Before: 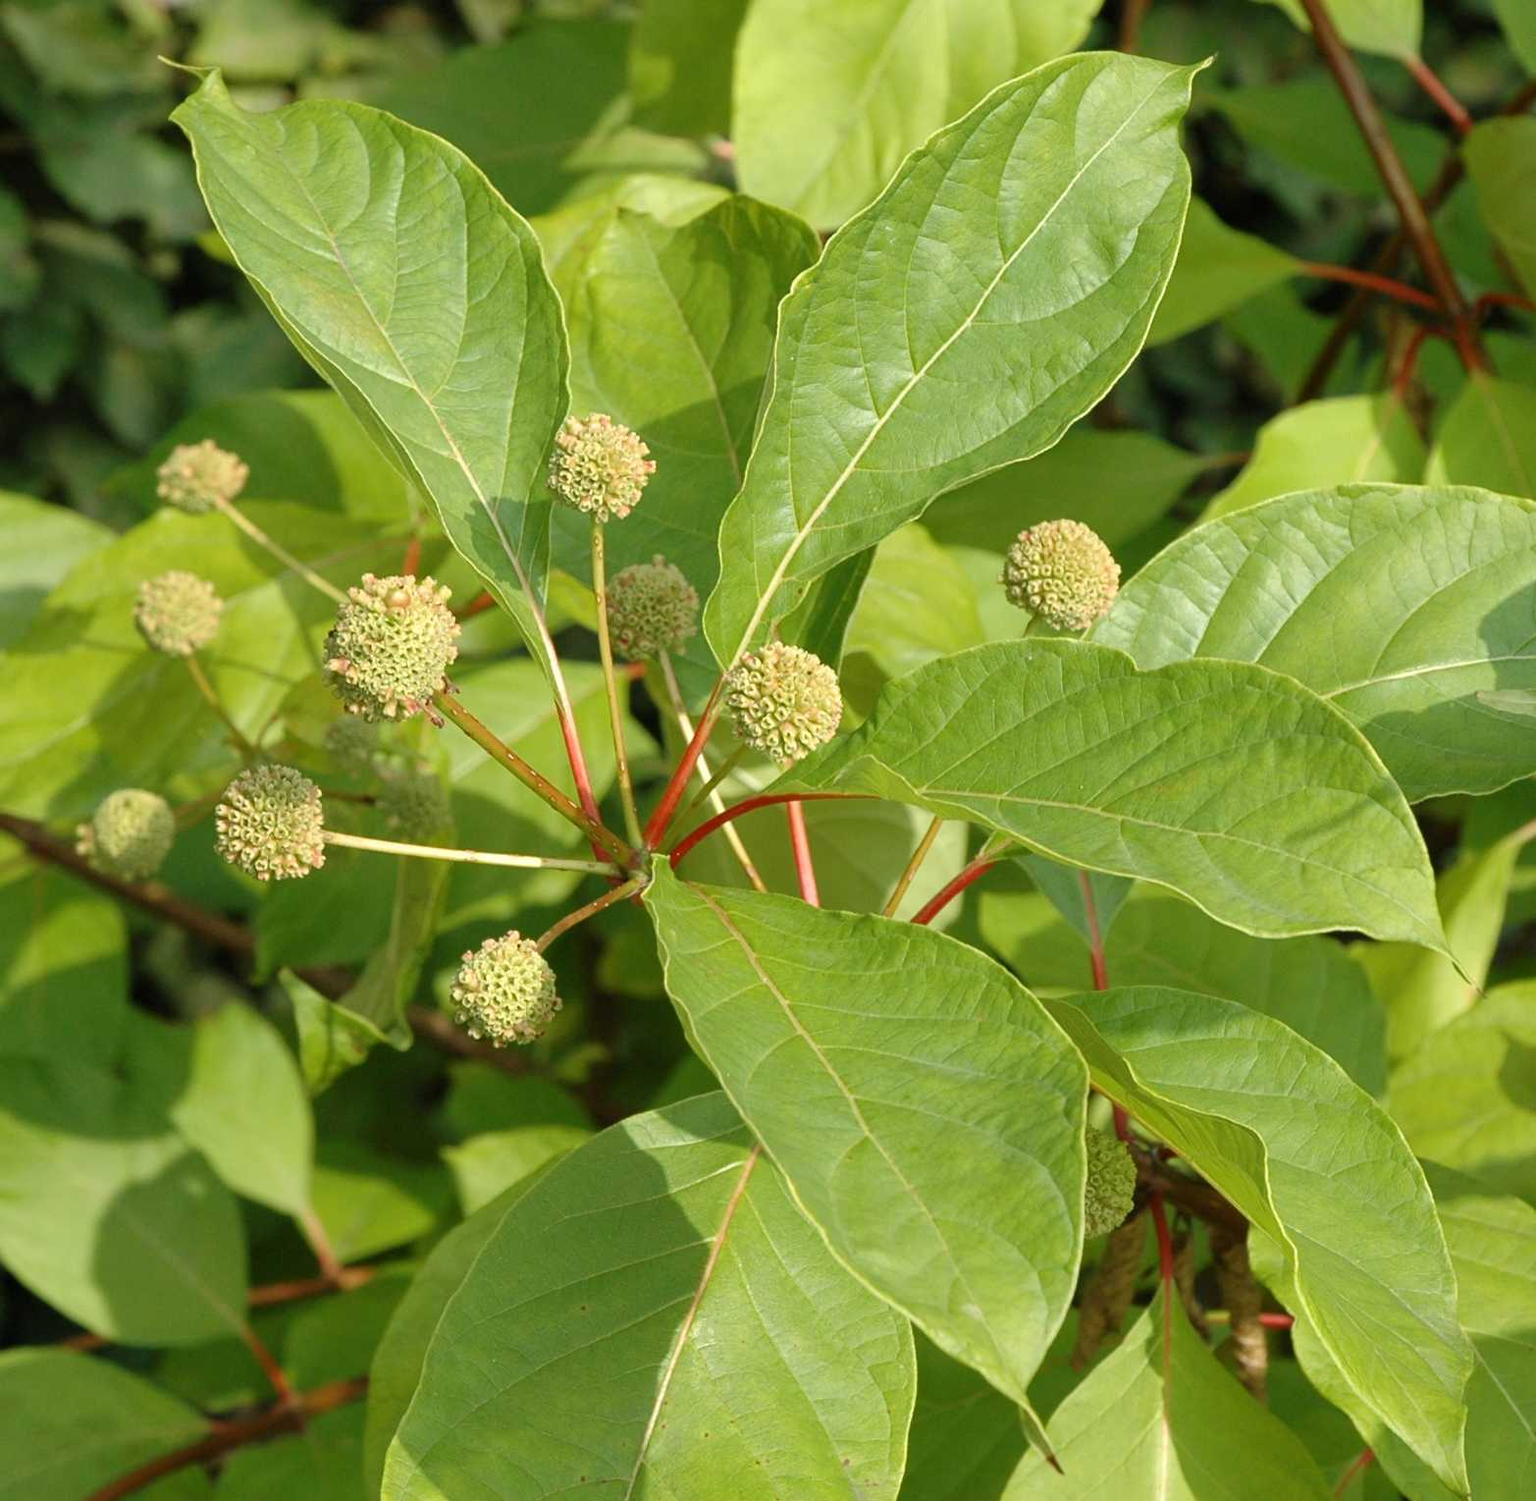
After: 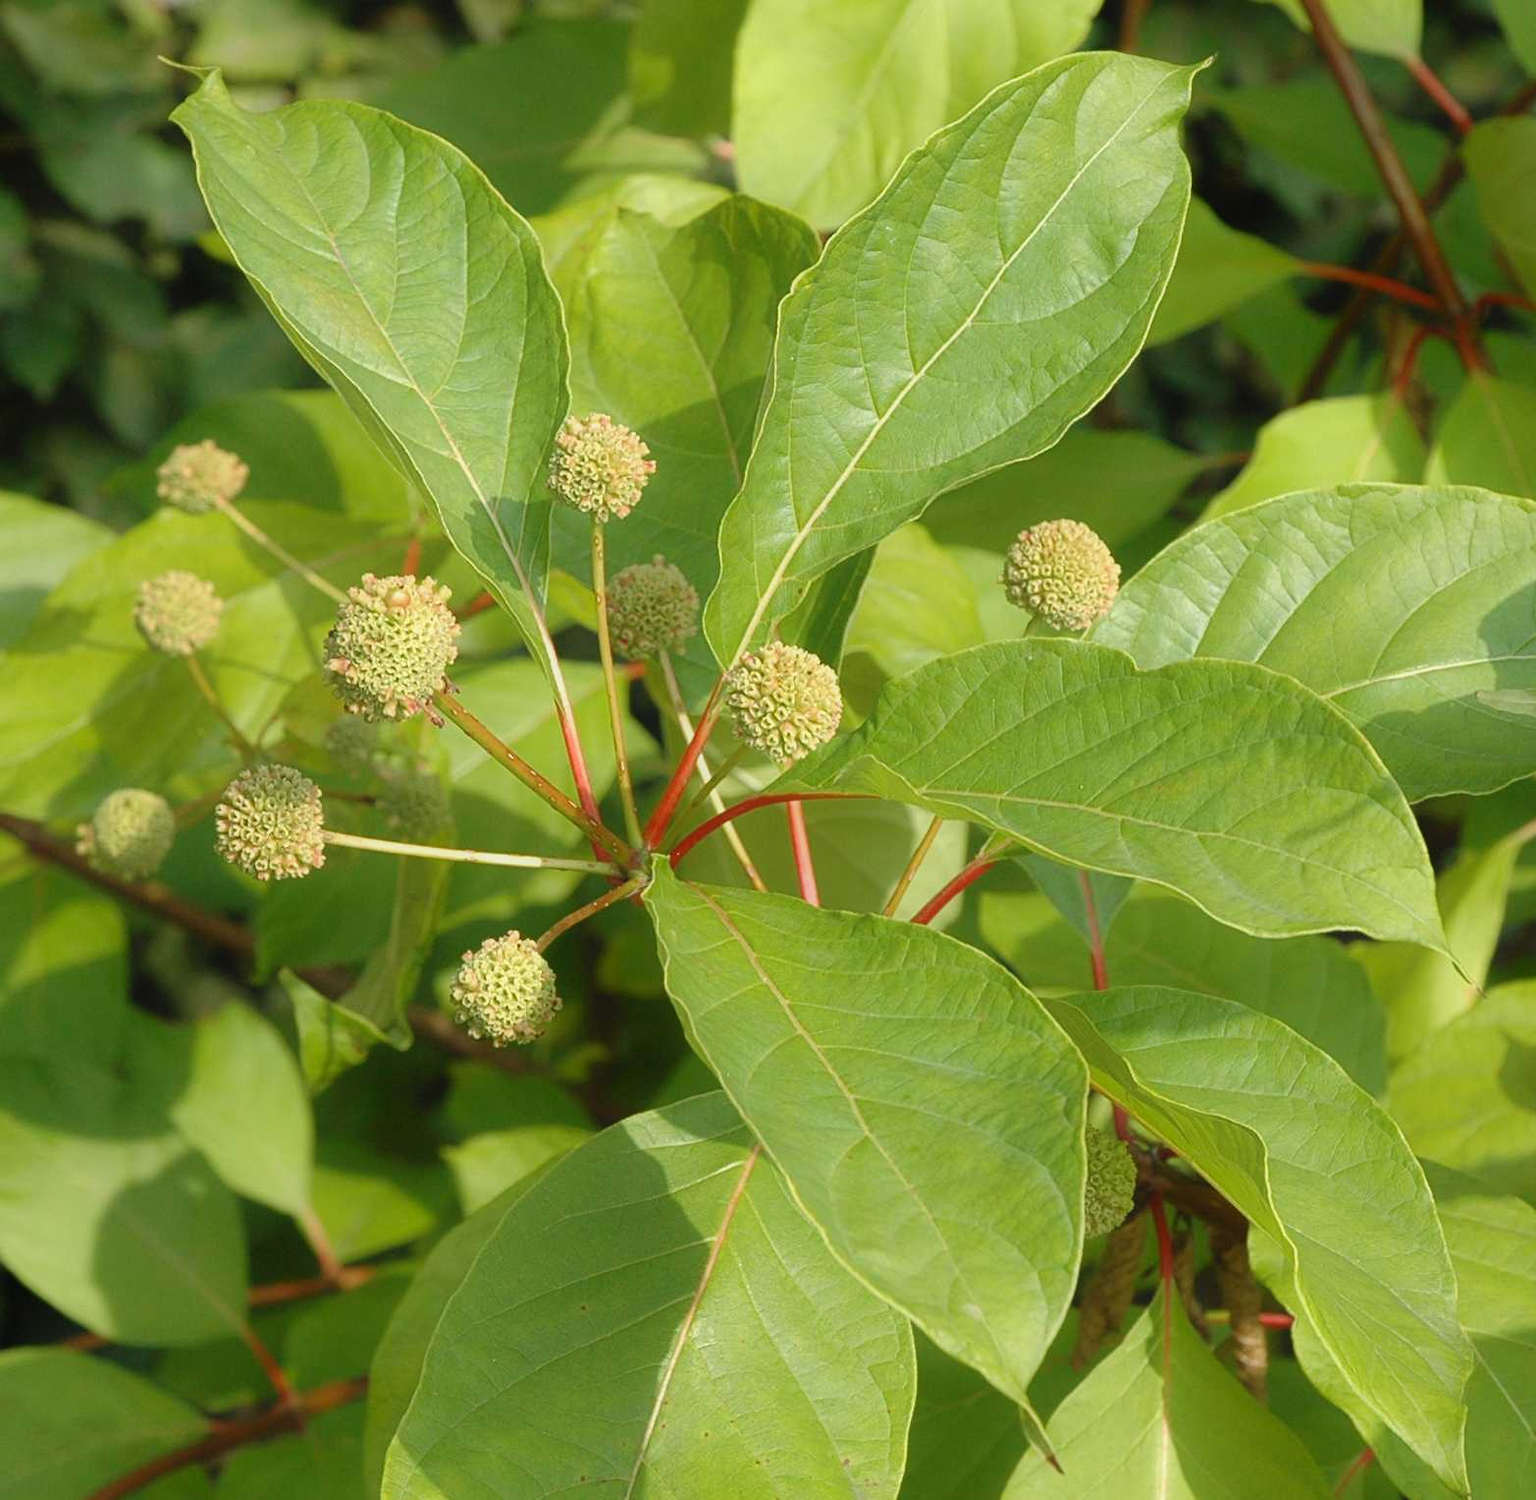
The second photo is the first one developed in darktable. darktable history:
contrast equalizer: y [[0.5, 0.496, 0.435, 0.435, 0.496, 0.5], [0.5 ×6], [0.5 ×6], [0 ×6], [0 ×6]]
